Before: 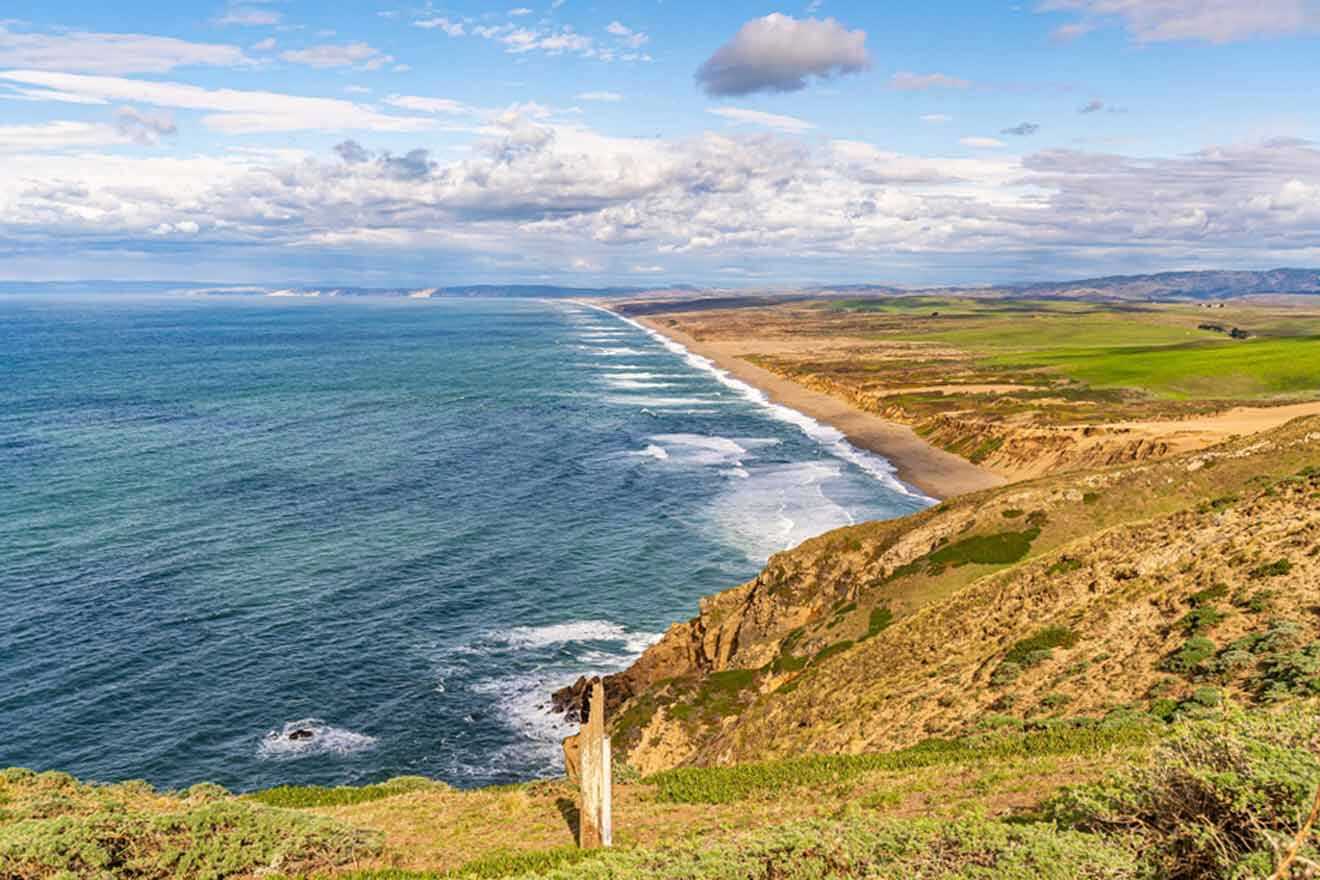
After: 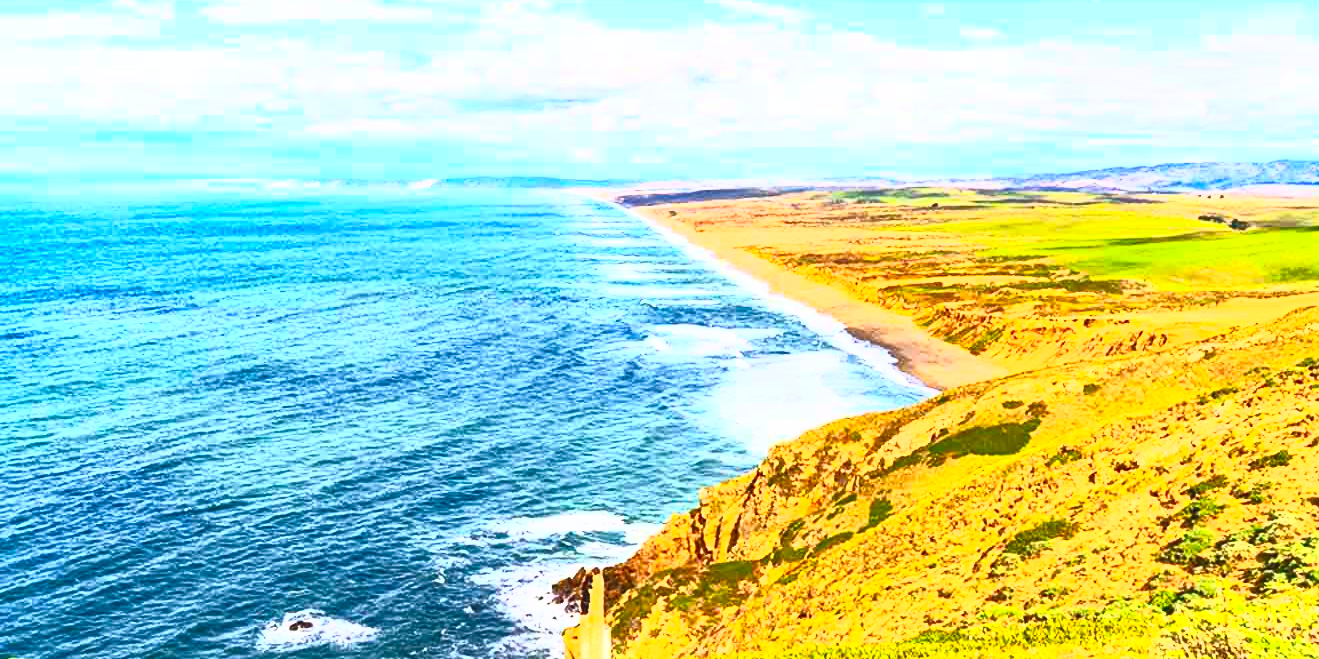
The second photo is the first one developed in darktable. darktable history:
crop and rotate: top 12.5%, bottom 12.5%
white balance: red 0.982, blue 1.018
contrast brightness saturation: contrast 1, brightness 1, saturation 1
